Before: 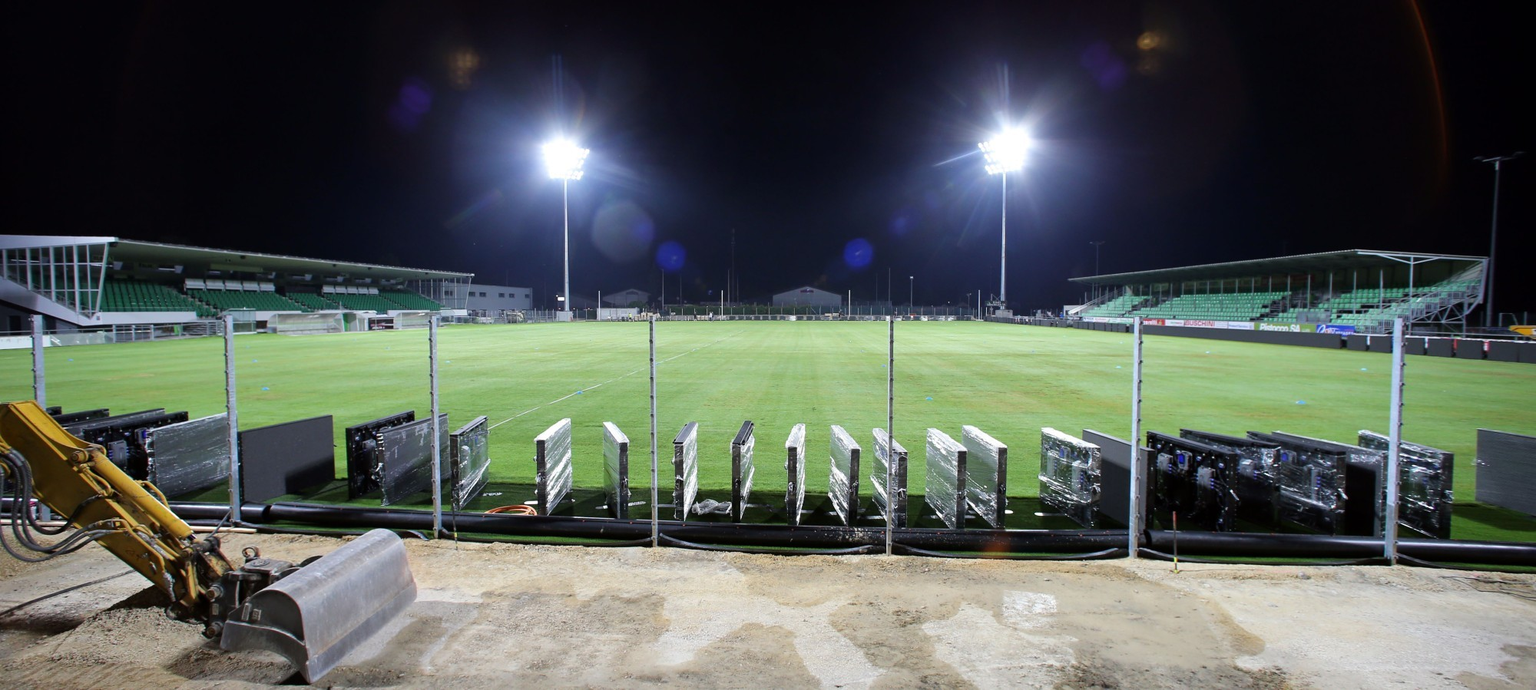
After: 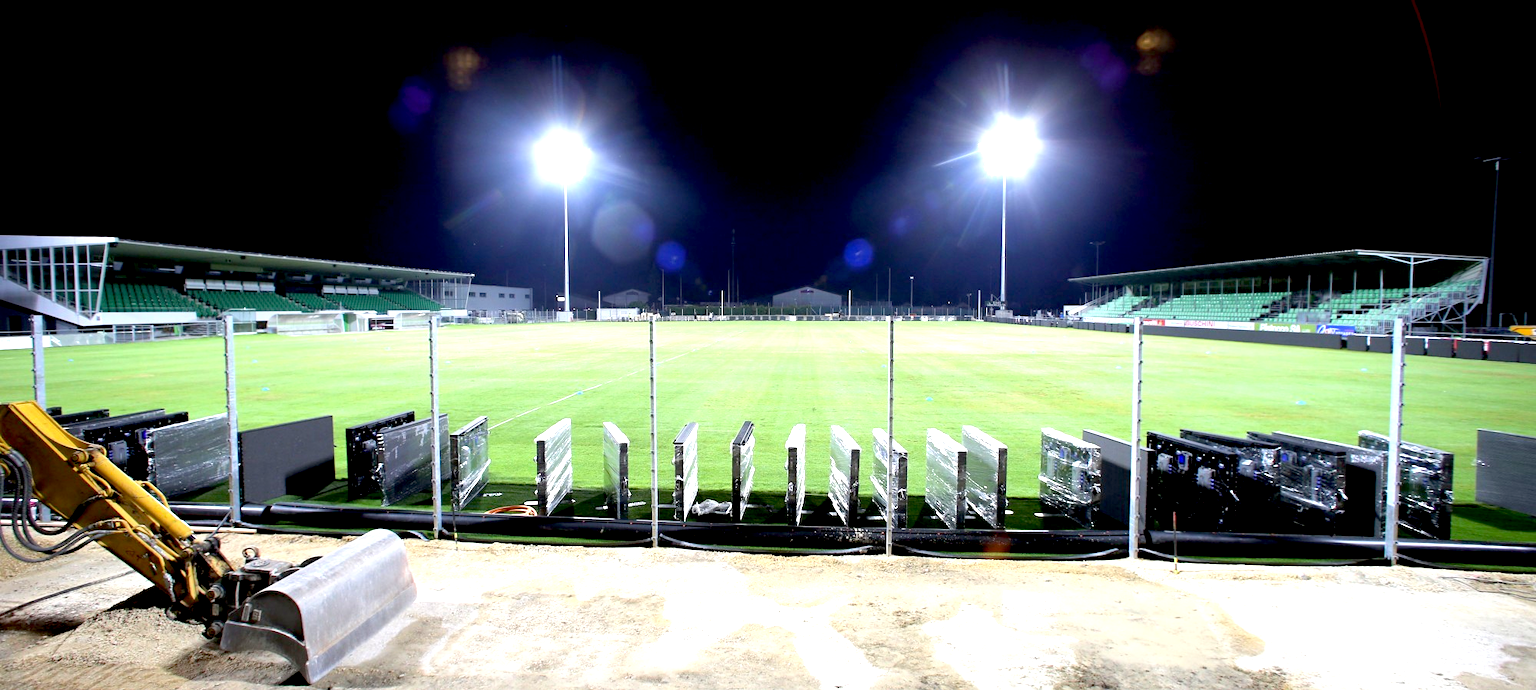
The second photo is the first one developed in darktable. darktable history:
contrast equalizer: y [[0.6 ×6], [0.55 ×6], [0 ×6], [0 ×6], [0 ×6]], mix -0.297
exposure: black level correction 0.011, exposure 1.081 EV, compensate exposure bias true, compensate highlight preservation false
